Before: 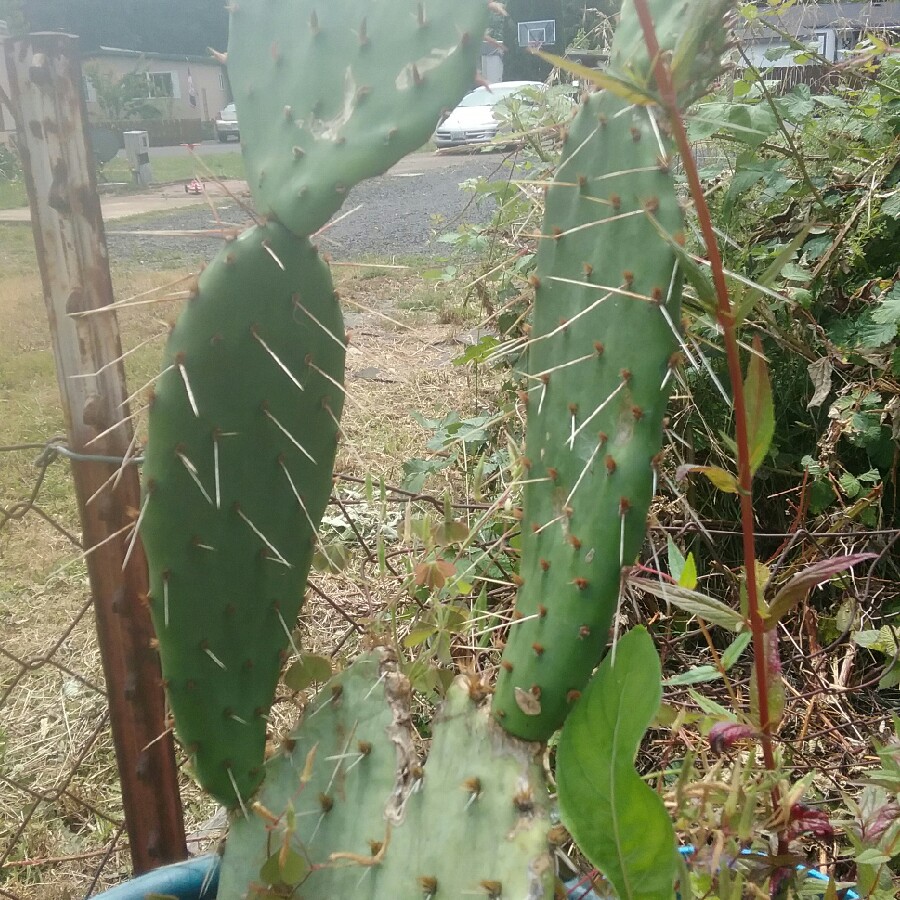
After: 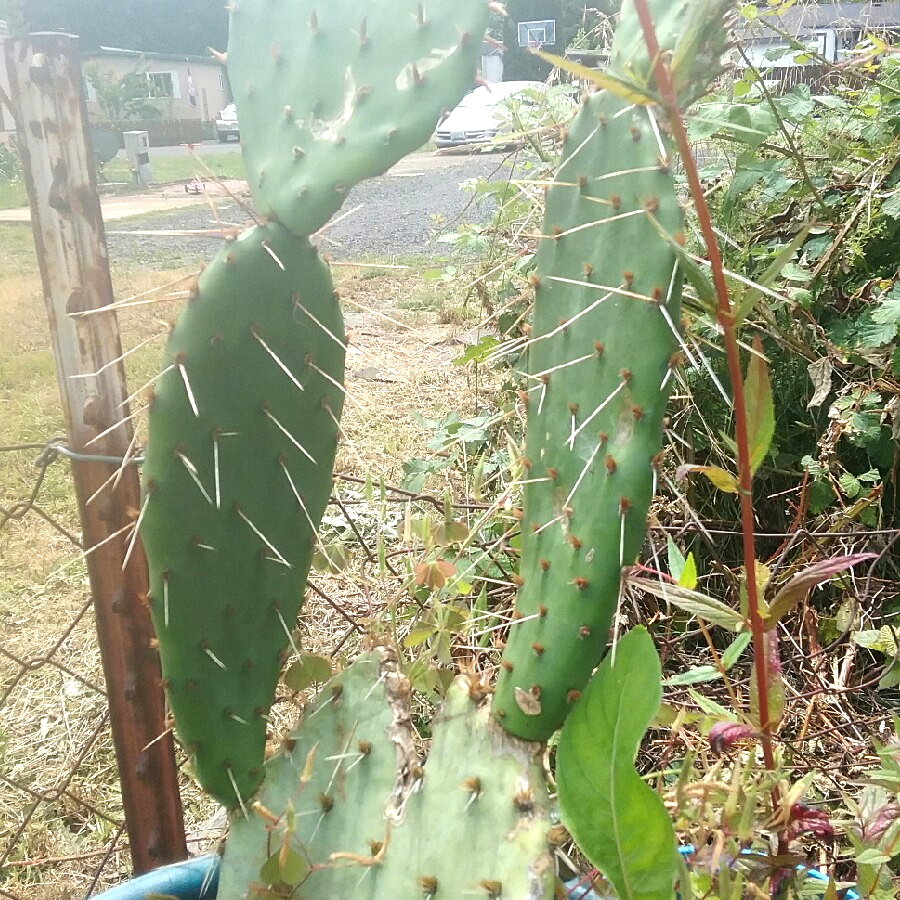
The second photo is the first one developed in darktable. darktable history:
exposure: black level correction 0, exposure 0.7 EV, compensate exposure bias true, compensate highlight preservation false
sharpen: amount 0.2
